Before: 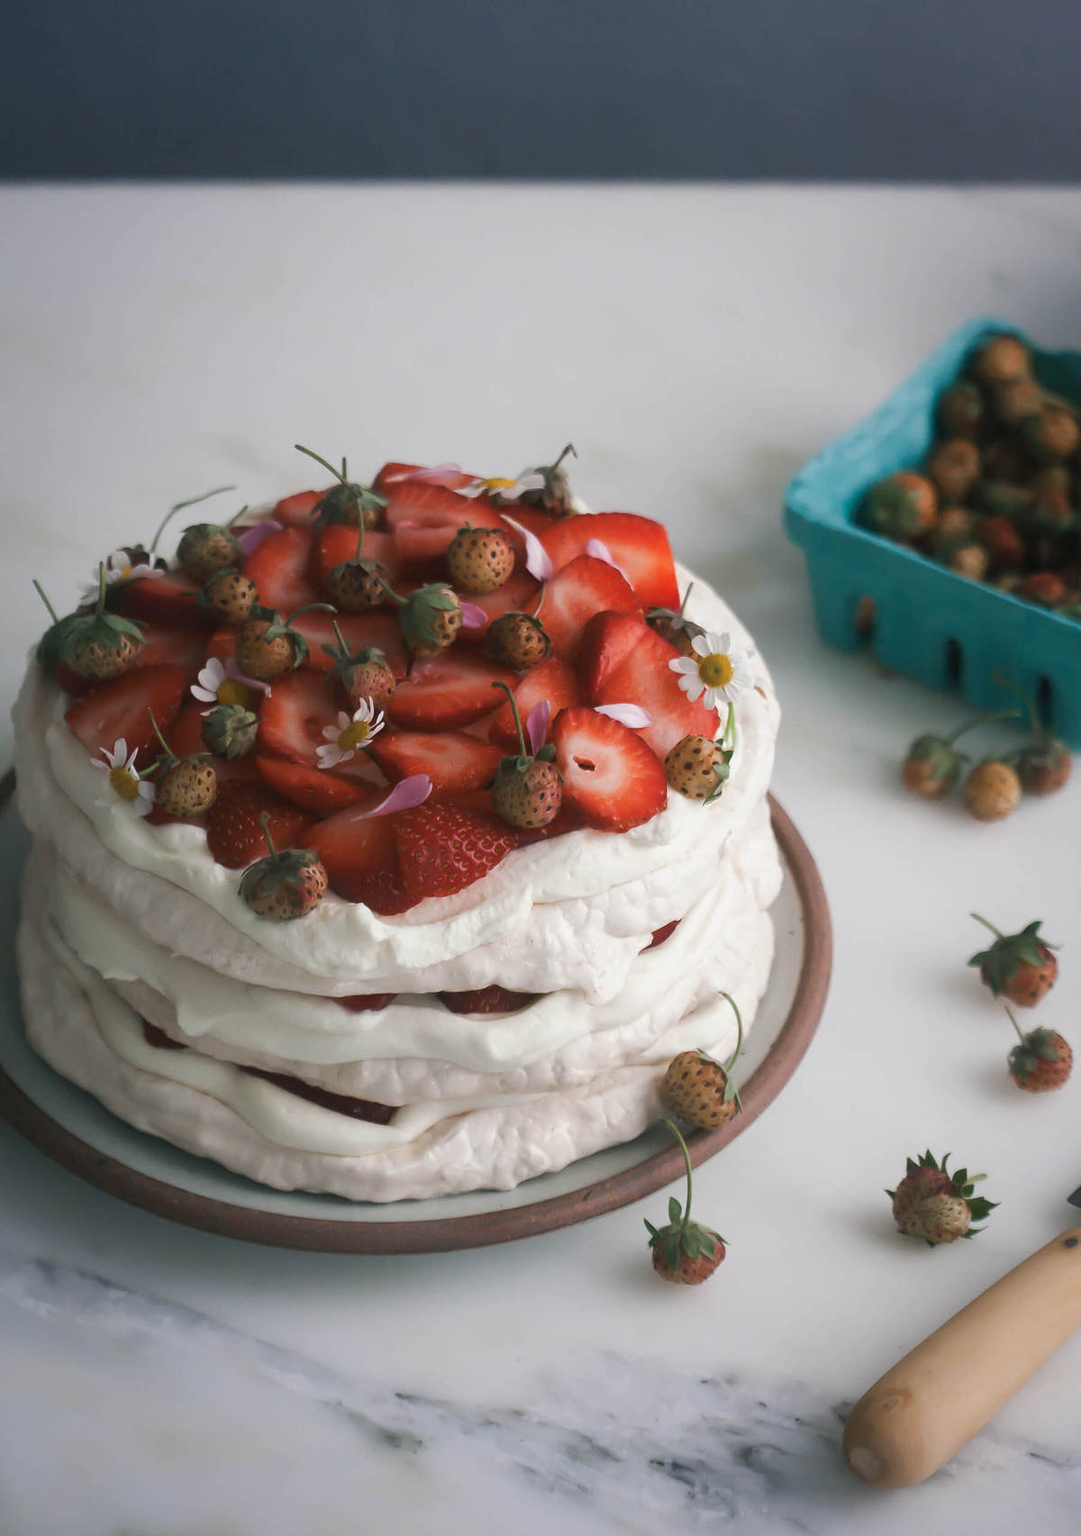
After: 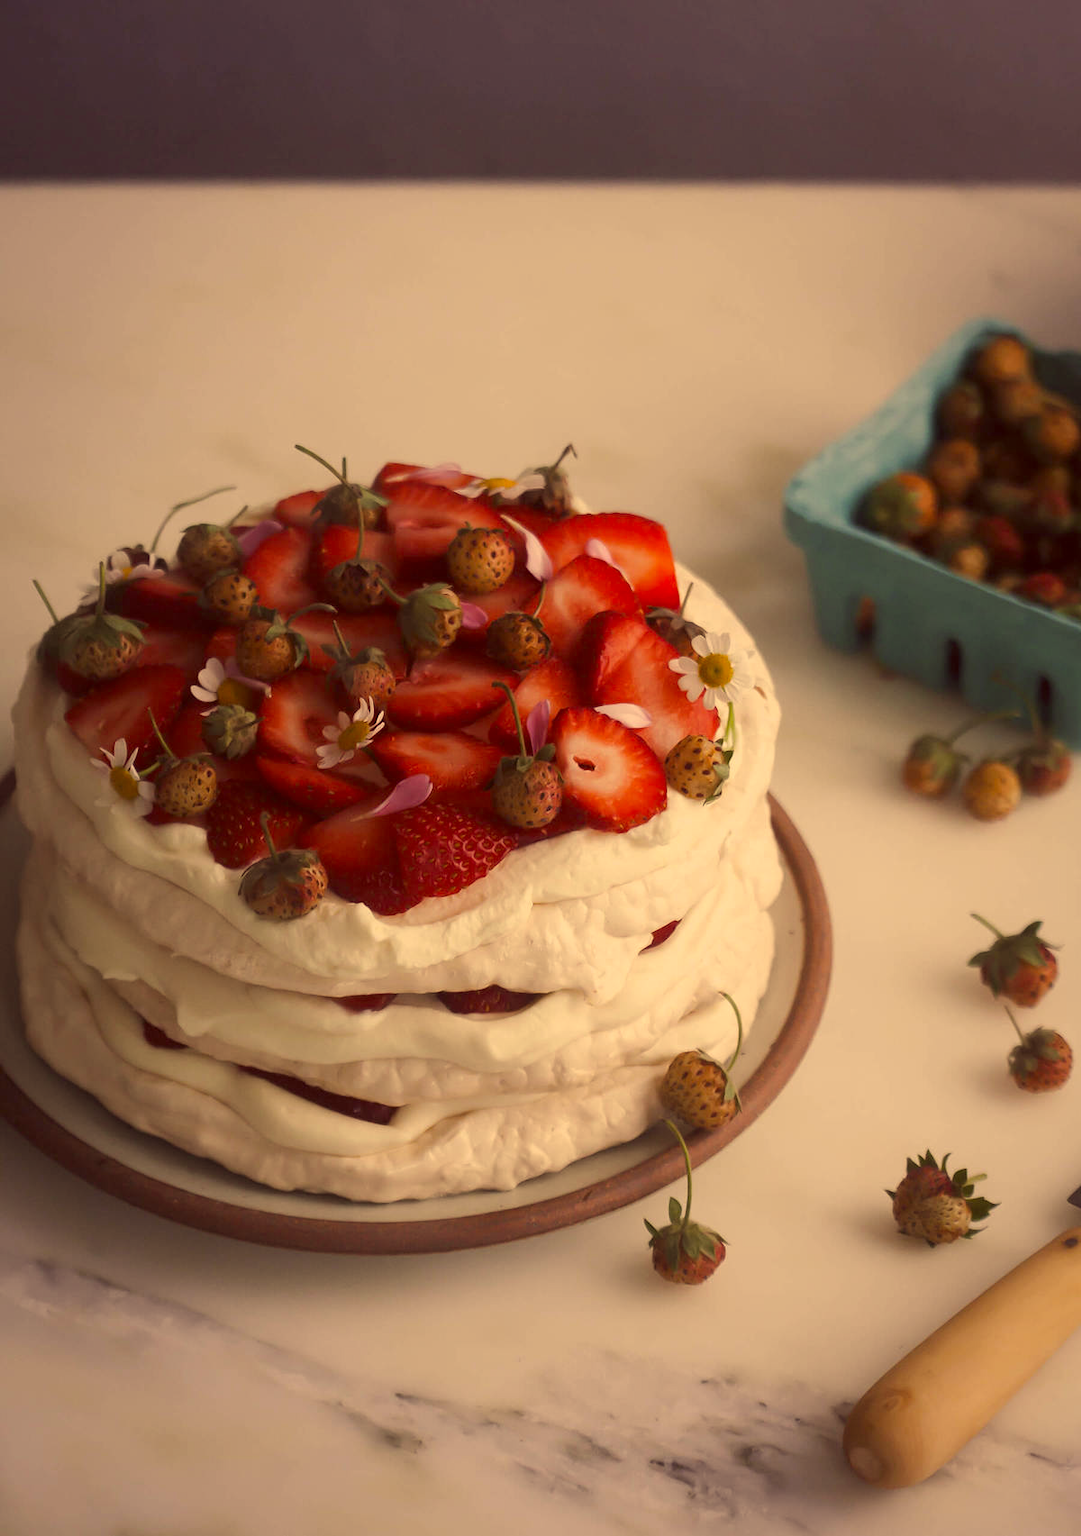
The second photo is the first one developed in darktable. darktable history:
exposure: black level correction 0.001, exposure -0.2 EV, compensate highlight preservation false
color correction: highlights a* 10.12, highlights b* 39.04, shadows a* 14.62, shadows b* 3.37
